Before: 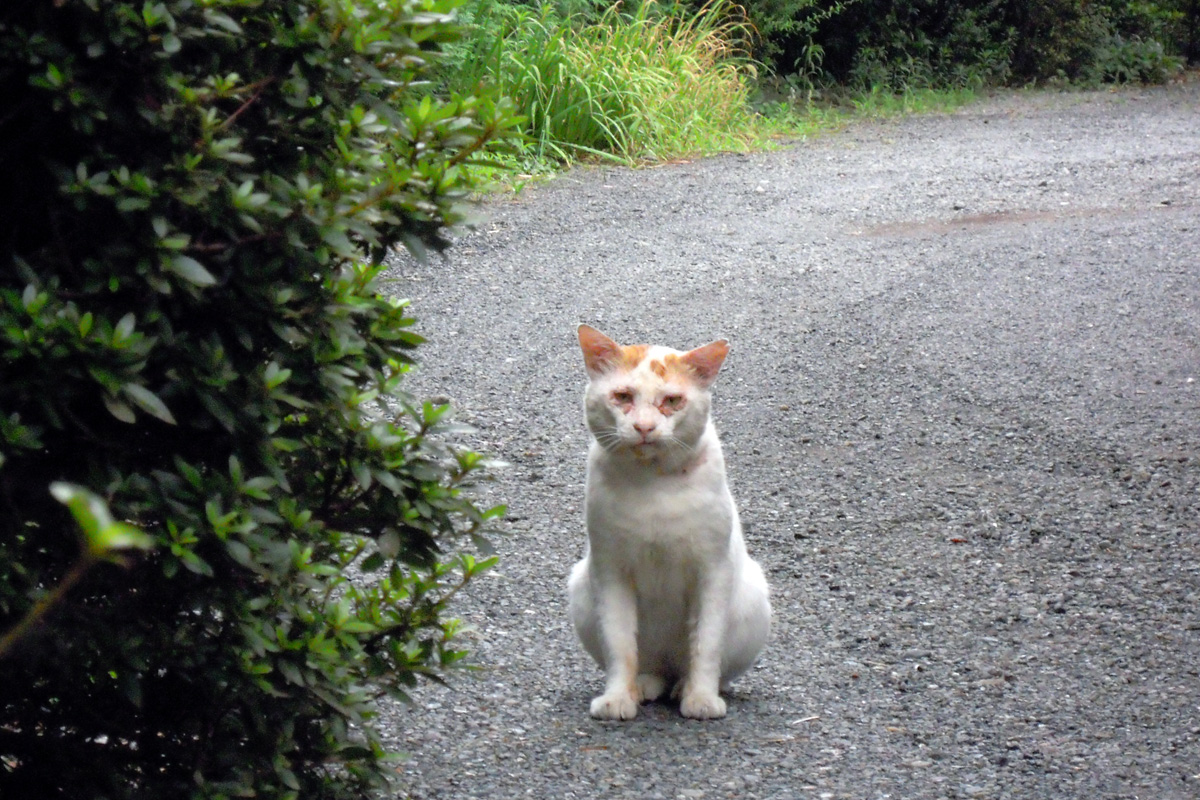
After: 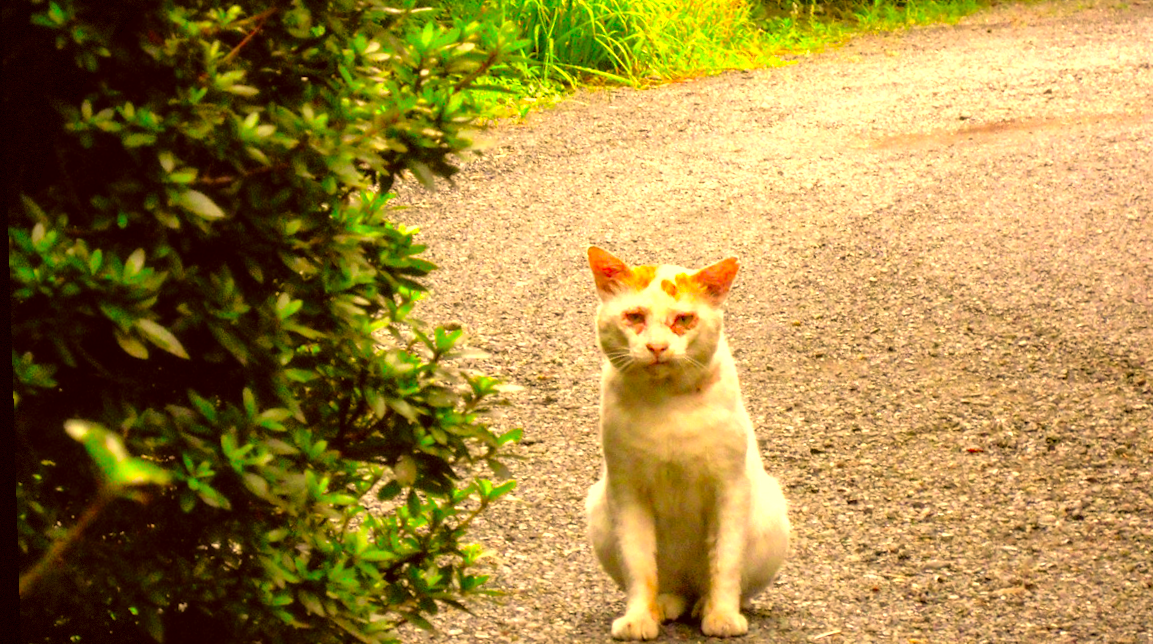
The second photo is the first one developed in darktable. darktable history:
crop and rotate: angle 0.03°, top 11.643%, right 5.651%, bottom 11.189%
exposure: black level correction 0, exposure 0.7 EV, compensate exposure bias true, compensate highlight preservation false
color correction: highlights a* 10.44, highlights b* 30.04, shadows a* 2.73, shadows b* 17.51, saturation 1.72
local contrast: on, module defaults
rotate and perspective: rotation -1.75°, automatic cropping off
color zones: curves: ch0 [(0.068, 0.464) (0.25, 0.5) (0.48, 0.508) (0.75, 0.536) (0.886, 0.476) (0.967, 0.456)]; ch1 [(0.066, 0.456) (0.25, 0.5) (0.616, 0.508) (0.746, 0.56) (0.934, 0.444)]
vignetting: fall-off start 97.28%, fall-off radius 79%, brightness -0.462, saturation -0.3, width/height ratio 1.114, dithering 8-bit output, unbound false
